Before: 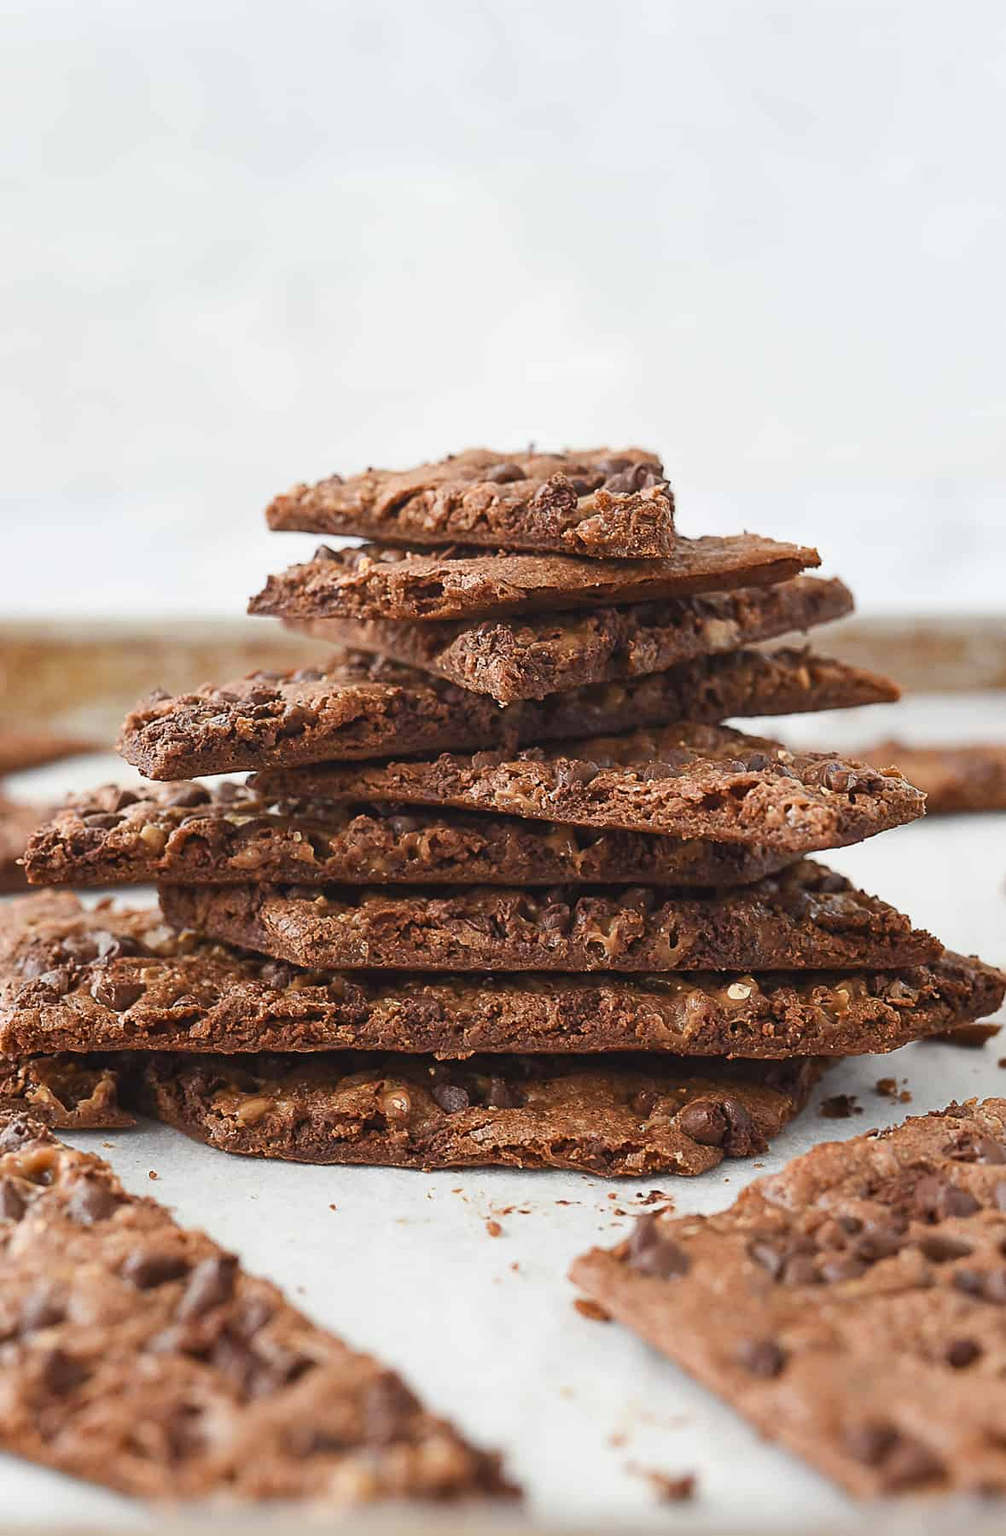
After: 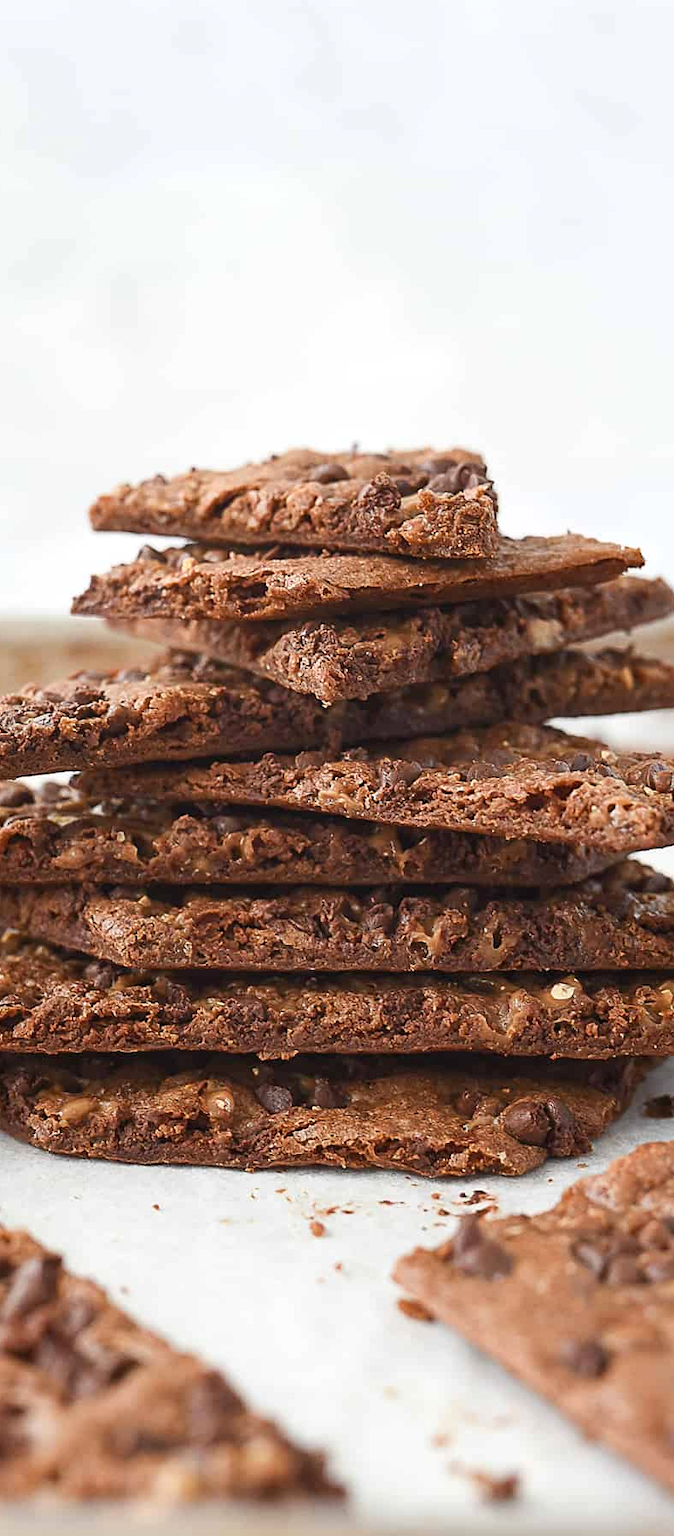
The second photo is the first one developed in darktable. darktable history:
exposure: black level correction 0.001, exposure 0.145 EV, compensate highlight preservation false
crop and rotate: left 17.572%, right 15.263%
